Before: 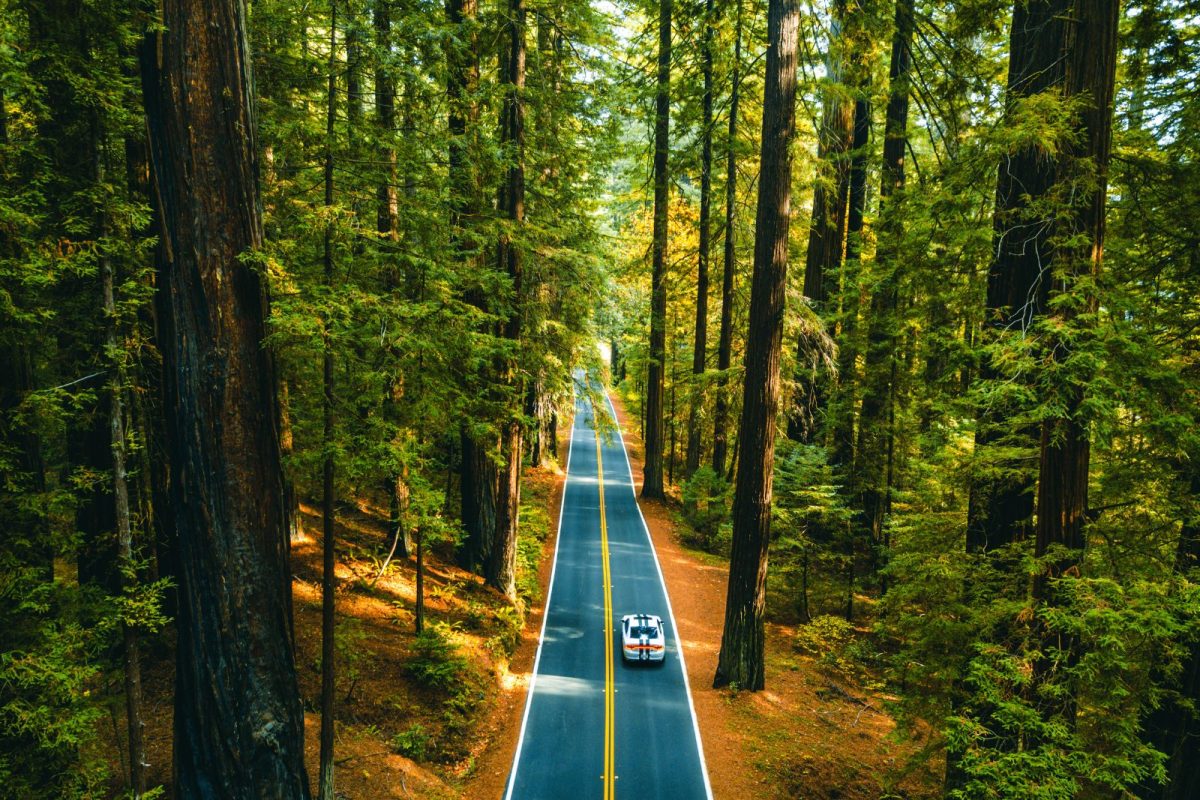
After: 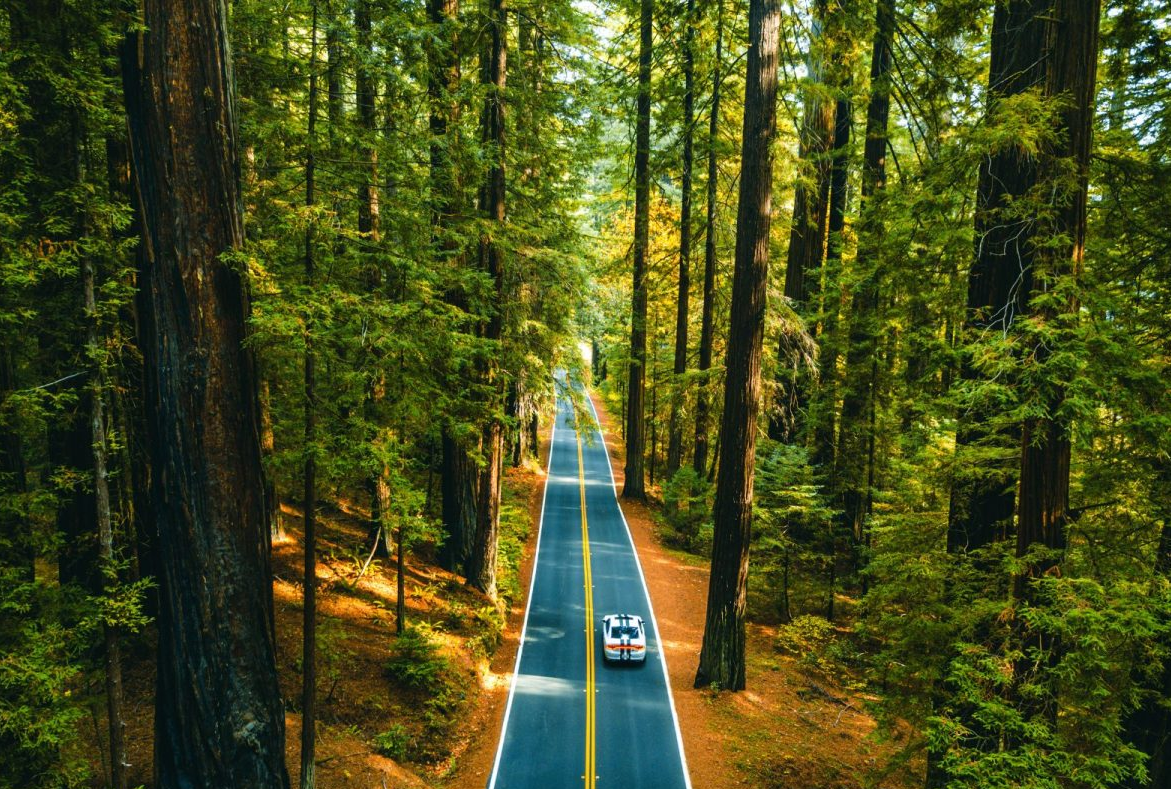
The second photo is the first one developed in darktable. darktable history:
crop and rotate: left 1.611%, right 0.769%, bottom 1.358%
